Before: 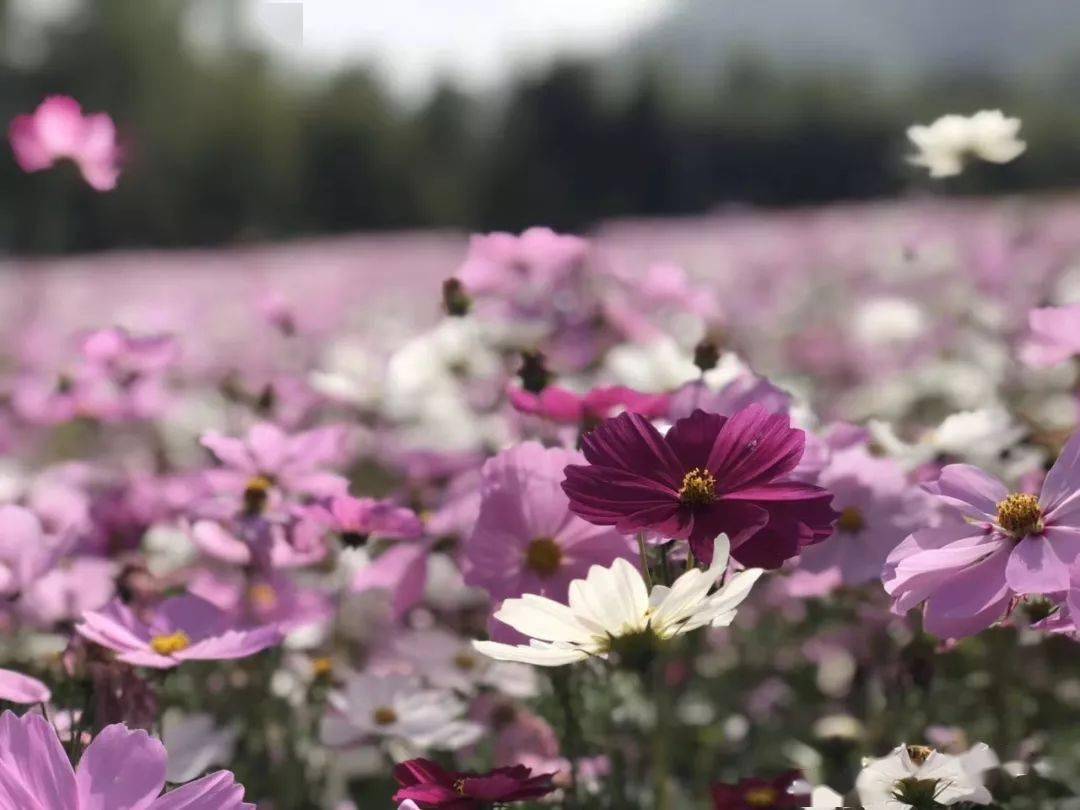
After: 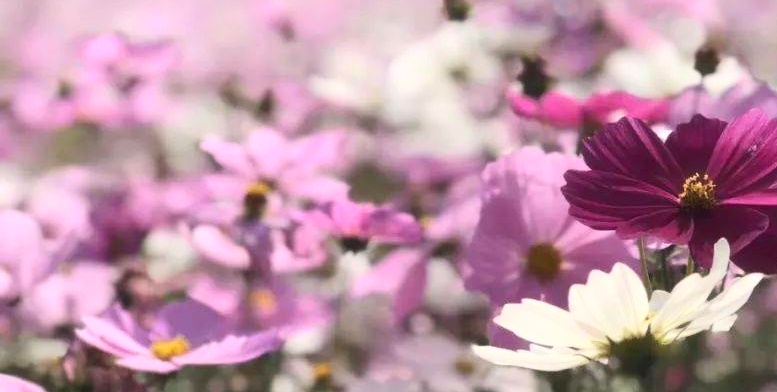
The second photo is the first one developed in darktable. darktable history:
crop: top 36.498%, right 27.964%, bottom 14.995%
contrast brightness saturation: contrast 0.2, brightness 0.16, saturation 0.22
haze removal: strength -0.1, adaptive false
